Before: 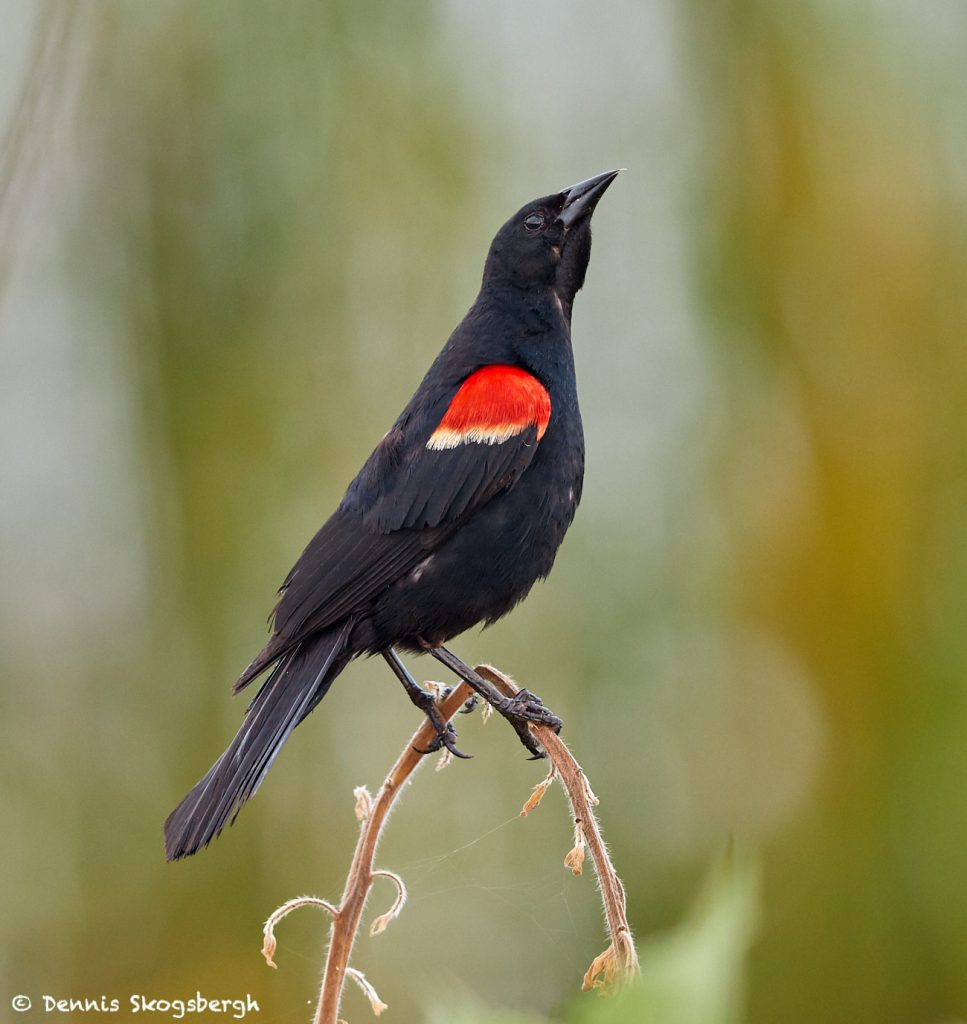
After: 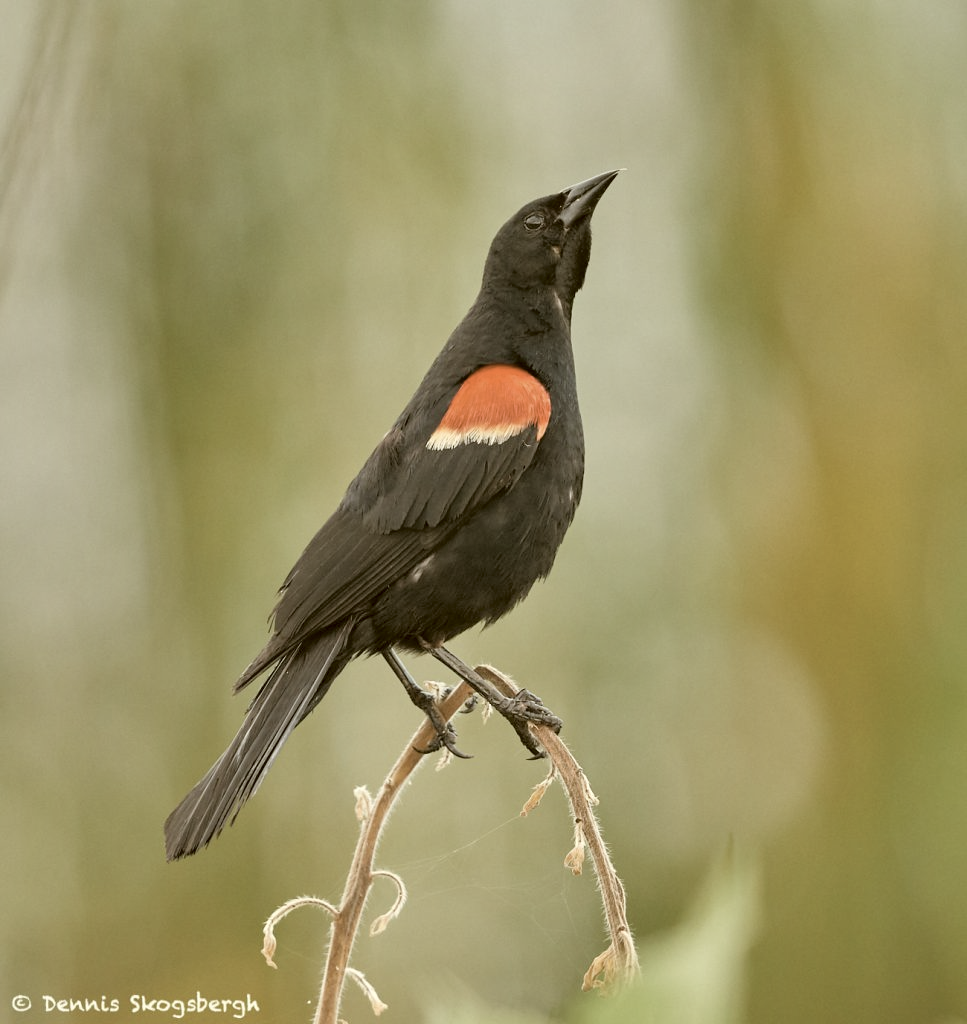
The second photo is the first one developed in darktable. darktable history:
shadows and highlights: white point adjustment 0.05, highlights color adjustment 55.9%, soften with gaussian
contrast brightness saturation: brightness 0.18, saturation -0.5
color correction: highlights a* -1.43, highlights b* 10.12, shadows a* 0.395, shadows b* 19.35
